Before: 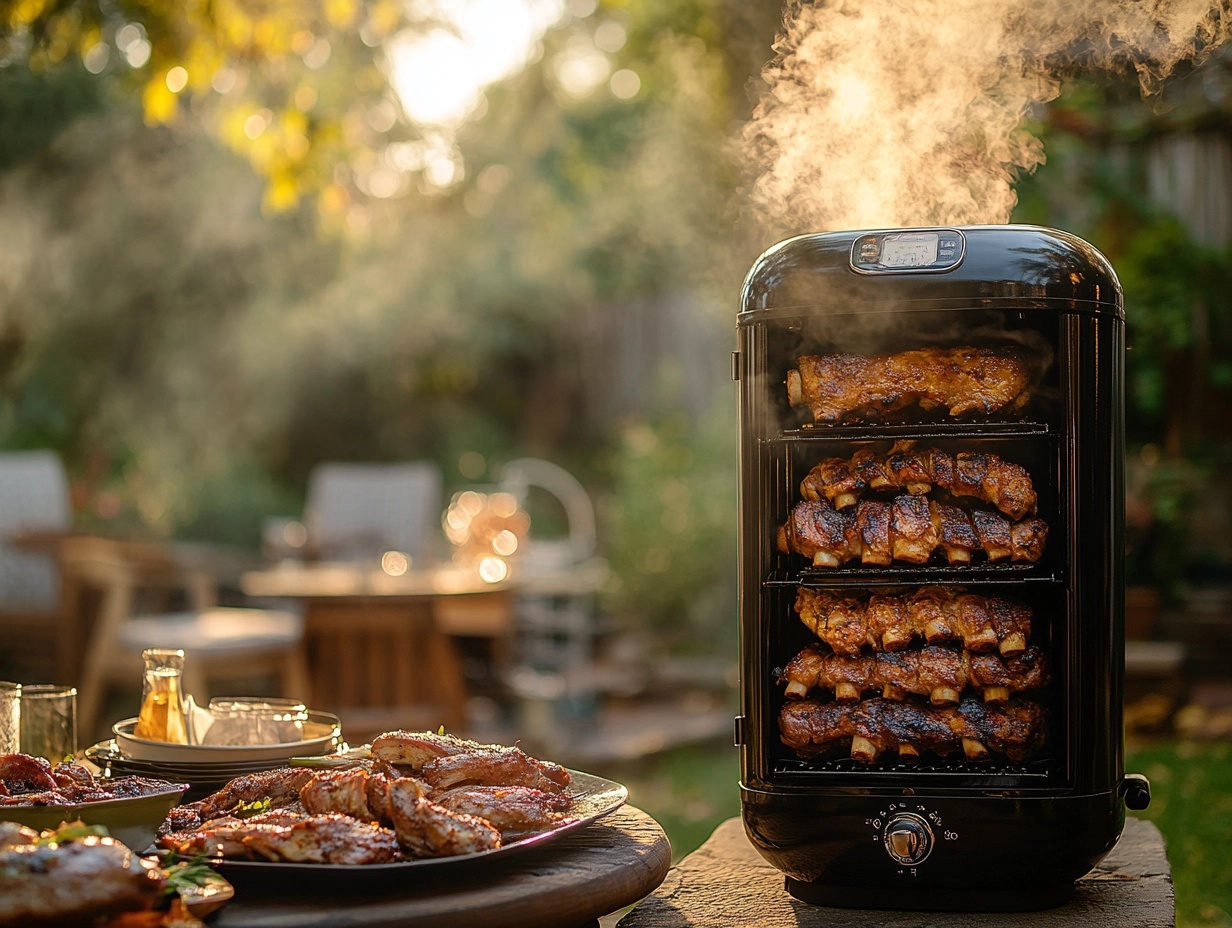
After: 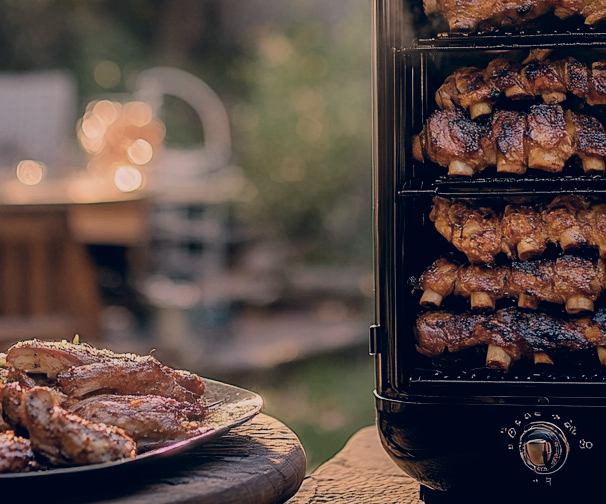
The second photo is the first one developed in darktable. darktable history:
contrast brightness saturation: saturation -0.059
filmic rgb: black relative exposure -7.65 EV, white relative exposure 4.56 EV, hardness 3.61, contrast 0.991, color science v6 (2022)
crop: left 29.651%, top 42.186%, right 21.1%, bottom 3.48%
color correction: highlights a* 13.96, highlights b* 5.96, shadows a* -5, shadows b* -15.15, saturation 0.829
